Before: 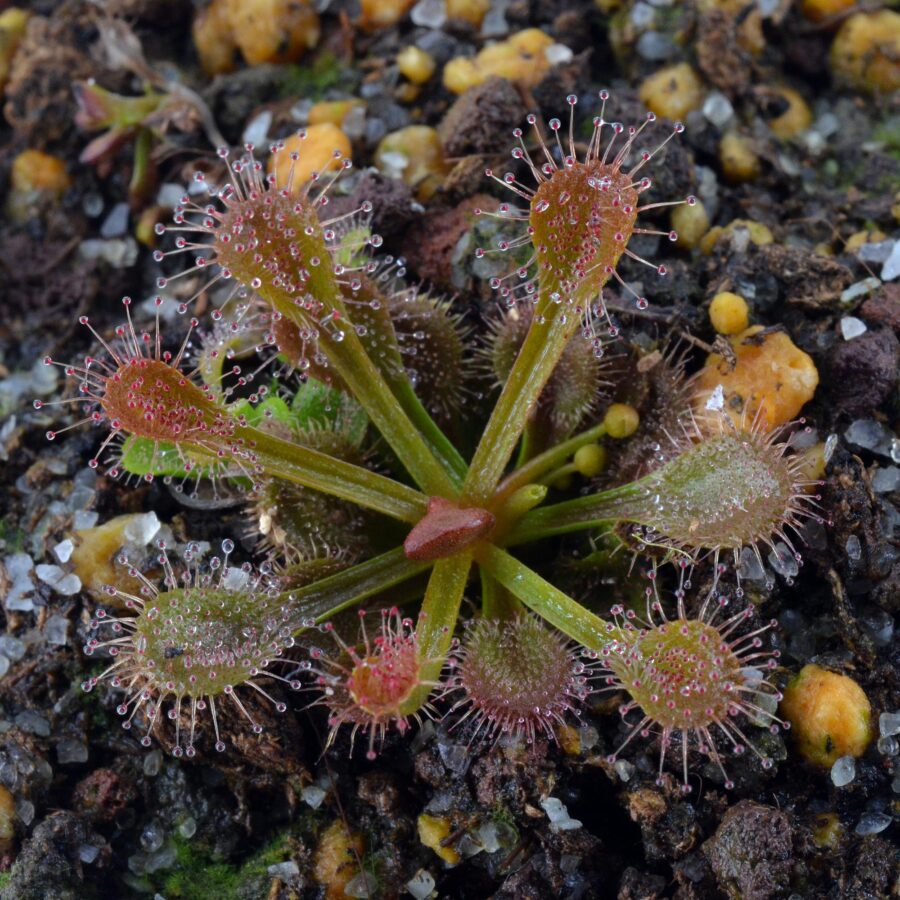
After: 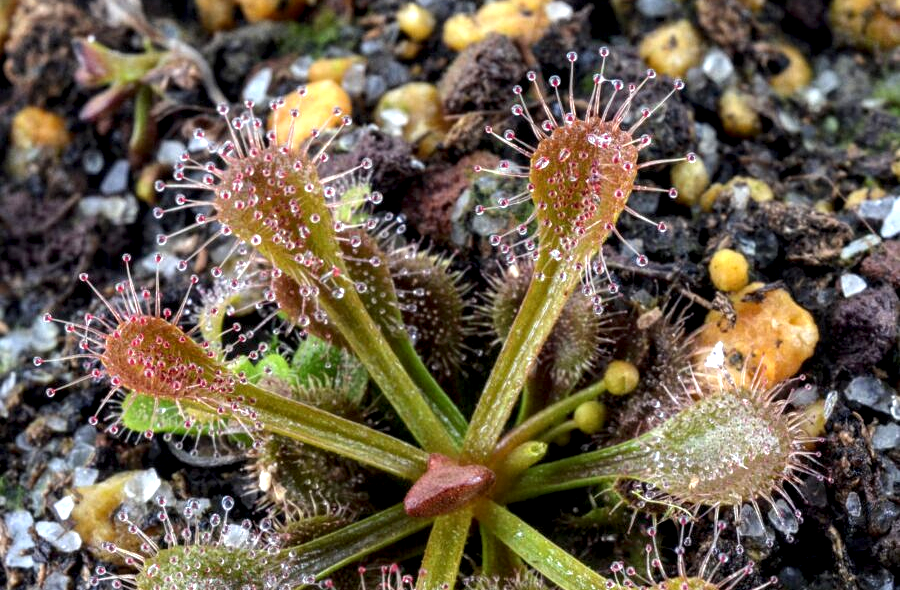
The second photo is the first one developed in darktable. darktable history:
local contrast: highlights 60%, shadows 60%, detail 160%
exposure: exposure 0.661 EV, compensate highlight preservation false
crop and rotate: top 4.848%, bottom 29.503%
